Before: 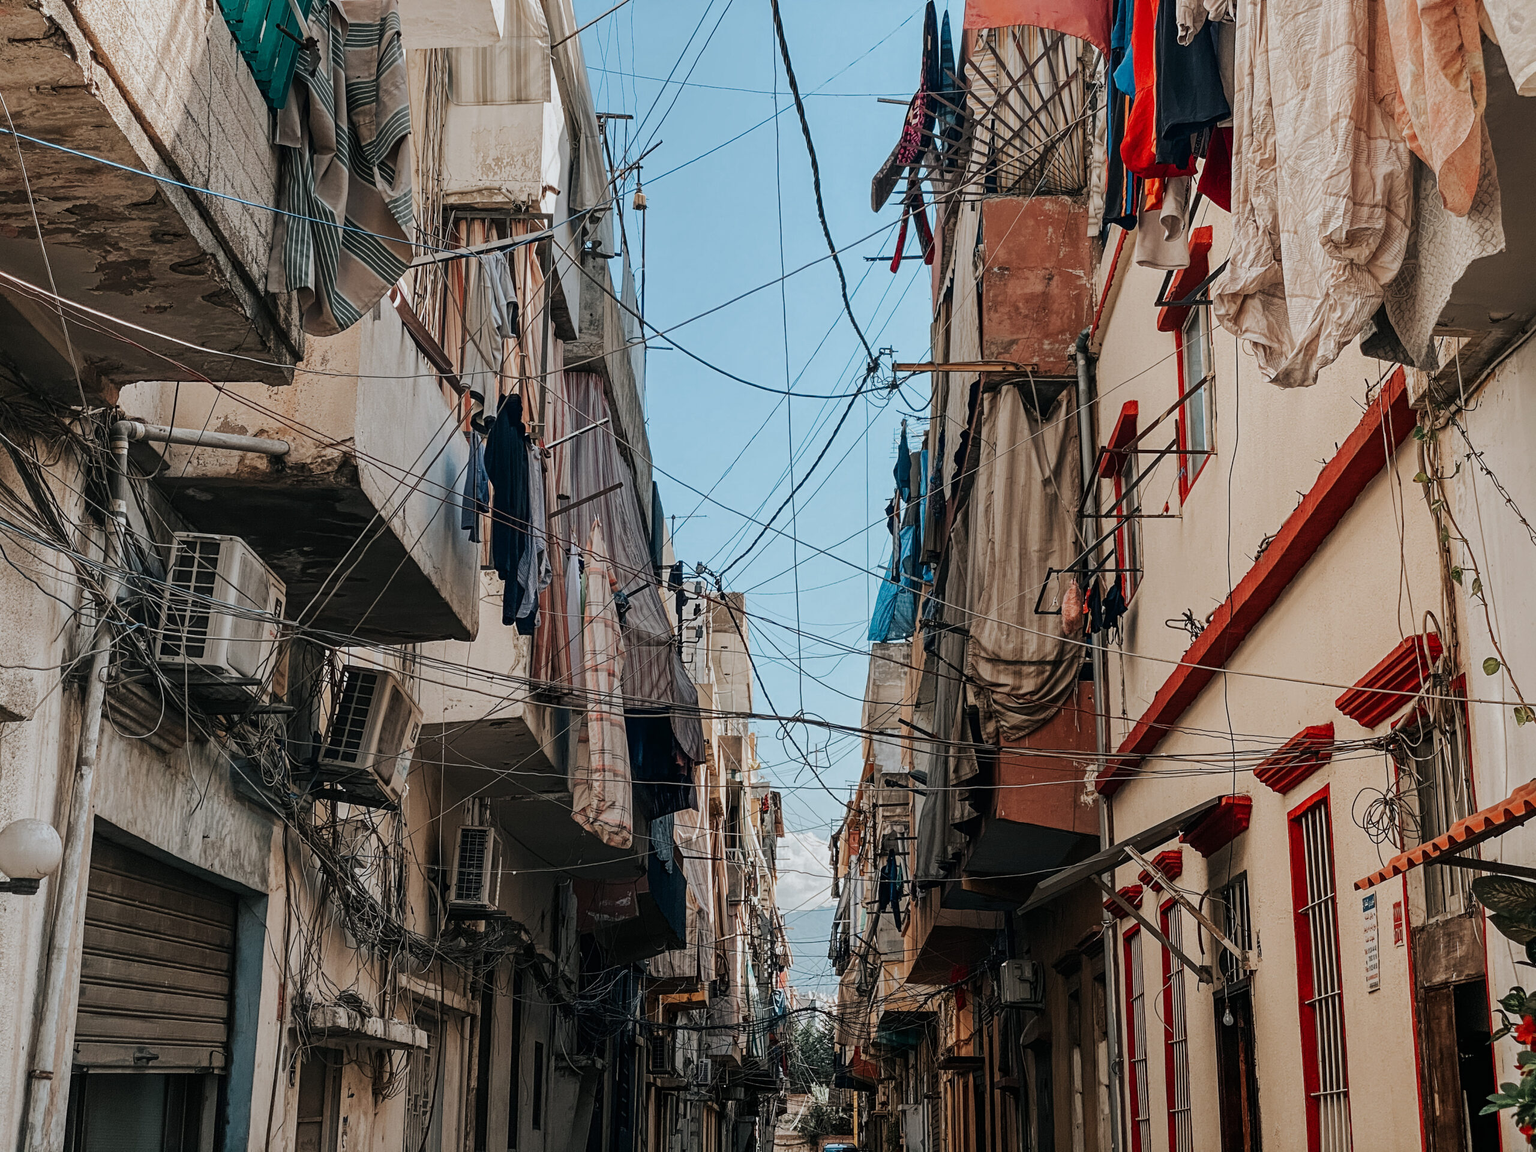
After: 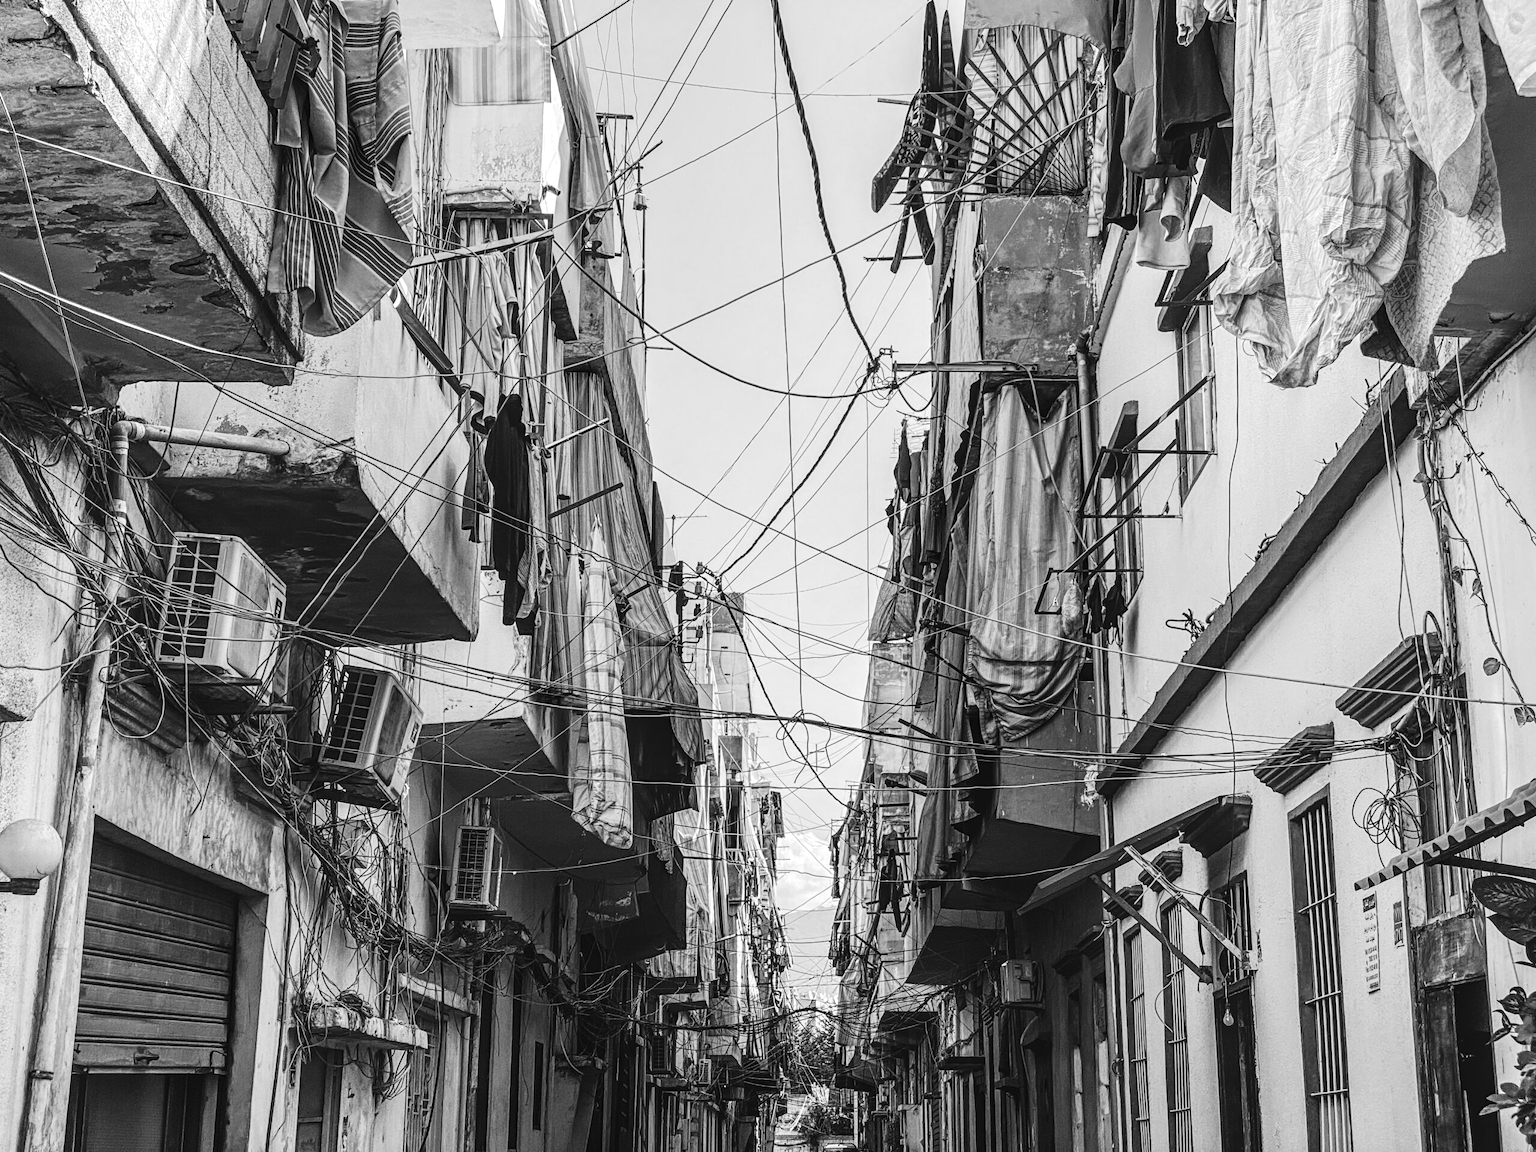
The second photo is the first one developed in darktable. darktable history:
tone curve: curves: ch0 [(0, 0.049) (0.175, 0.178) (0.466, 0.498) (0.715, 0.767) (0.819, 0.851) (1, 0.961)]; ch1 [(0, 0) (0.437, 0.398) (0.476, 0.466) (0.505, 0.505) (0.534, 0.544) (0.595, 0.608) (0.641, 0.643) (1, 1)]; ch2 [(0, 0) (0.359, 0.379) (0.437, 0.44) (0.489, 0.495) (0.518, 0.537) (0.579, 0.579) (1, 1)], color space Lab, independent channels, preserve colors none
monochrome: on, module defaults
local contrast: detail 130%
exposure: black level correction 0, exposure 0.7 EV, compensate exposure bias true, compensate highlight preservation false
